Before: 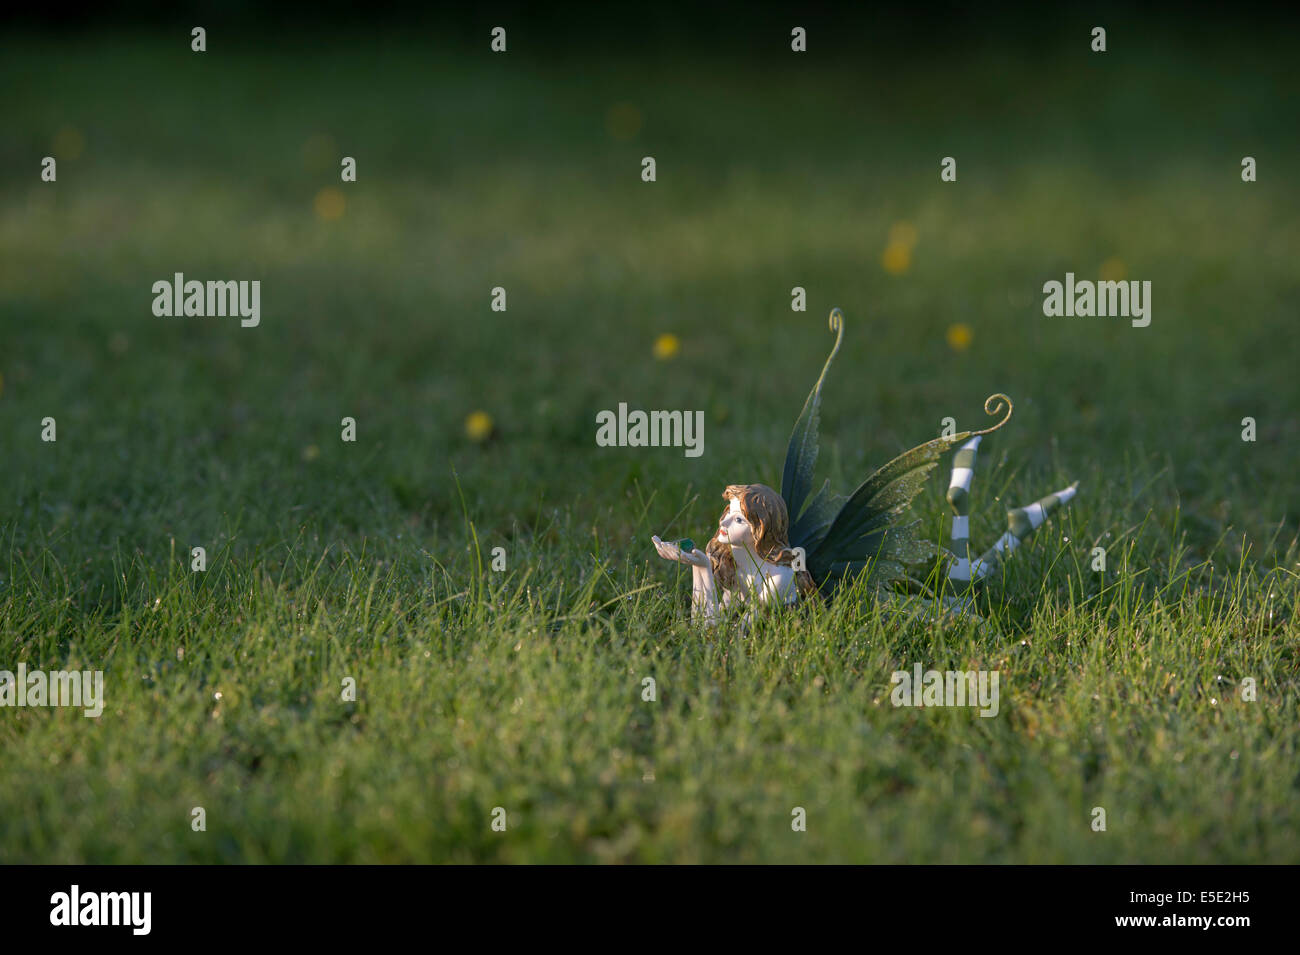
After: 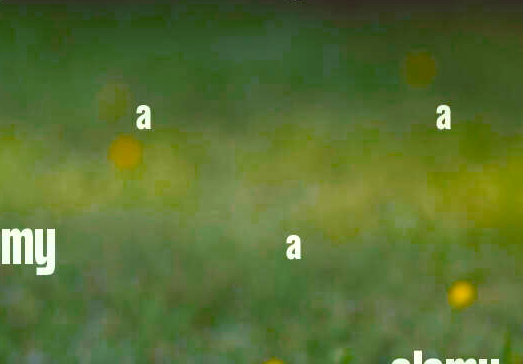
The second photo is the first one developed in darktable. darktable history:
crop: left 15.78%, top 5.452%, right 43.987%, bottom 56.41%
exposure: black level correction 0, exposure 1.463 EV, compensate highlight preservation false
color balance rgb: shadows lift › chroma 3.032%, shadows lift › hue 280.92°, global offset › chroma 0.287%, global offset › hue 320.21°, linear chroma grading › global chroma 15.65%, perceptual saturation grading › global saturation 25.38%, global vibrance 16.224%, saturation formula JzAzBz (2021)
